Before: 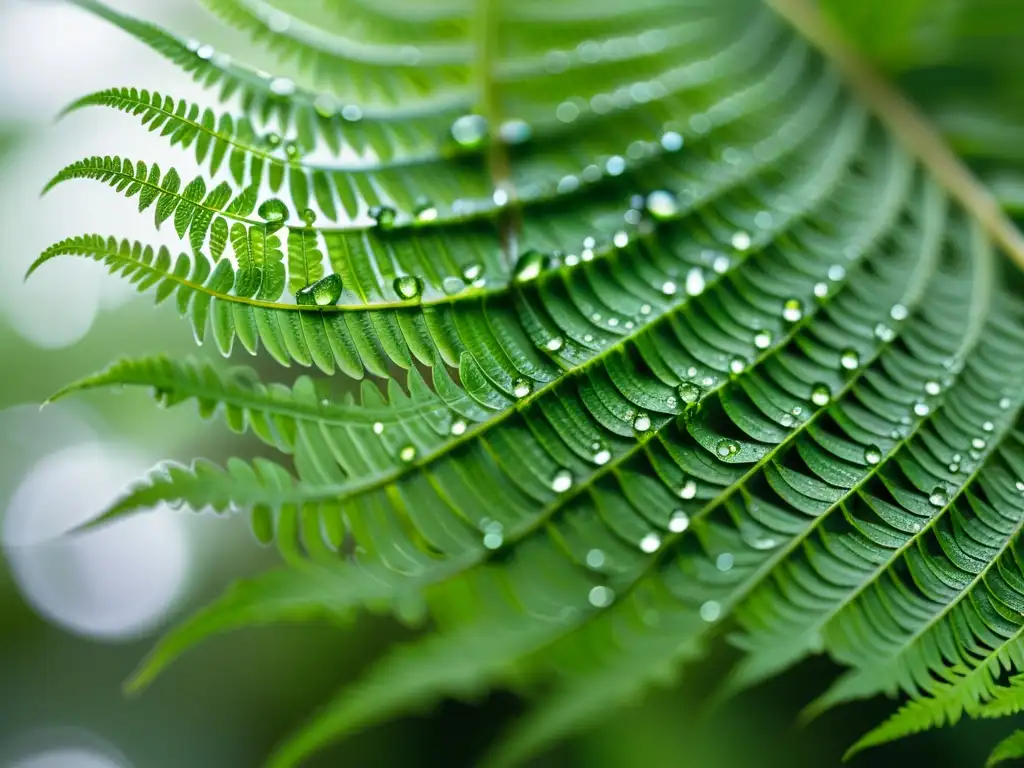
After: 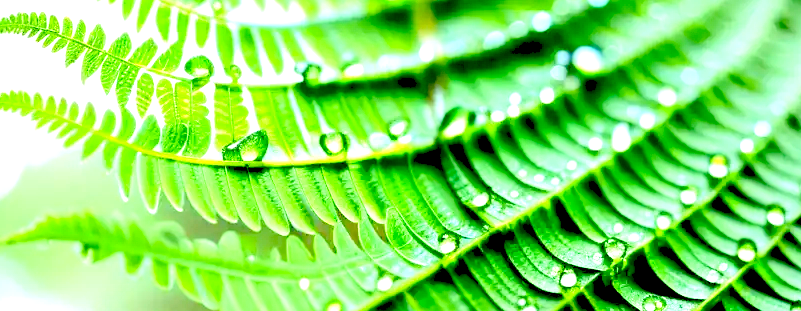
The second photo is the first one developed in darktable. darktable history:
tone curve: curves: ch0 [(0, 0.017) (0.239, 0.277) (0.508, 0.593) (0.826, 0.855) (1, 0.945)]; ch1 [(0, 0) (0.401, 0.42) (0.442, 0.47) (0.492, 0.498) (0.511, 0.504) (0.555, 0.586) (0.681, 0.739) (1, 1)]; ch2 [(0, 0) (0.411, 0.433) (0.5, 0.504) (0.545, 0.574) (1, 1)], color space Lab, linked channels, preserve colors none
levels: levels [0.031, 0.5, 0.969]
crop: left 7.249%, top 18.806%, right 14.487%, bottom 40.574%
exposure: black level correction 0.015, exposure 1.796 EV, compensate exposure bias true, compensate highlight preservation false
